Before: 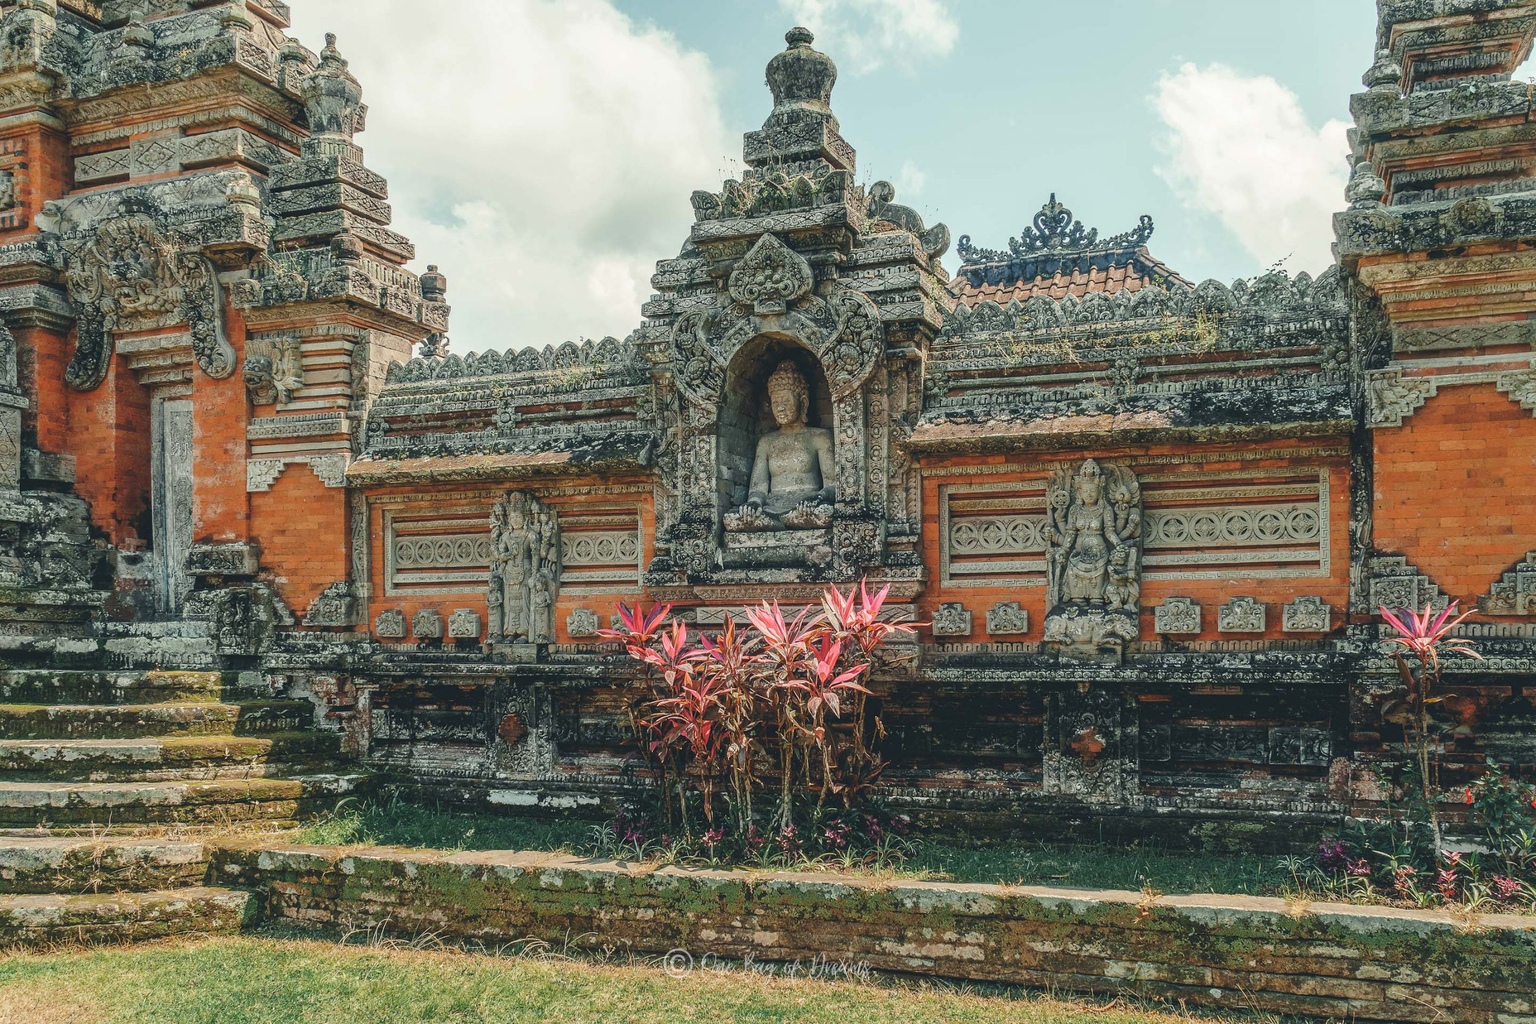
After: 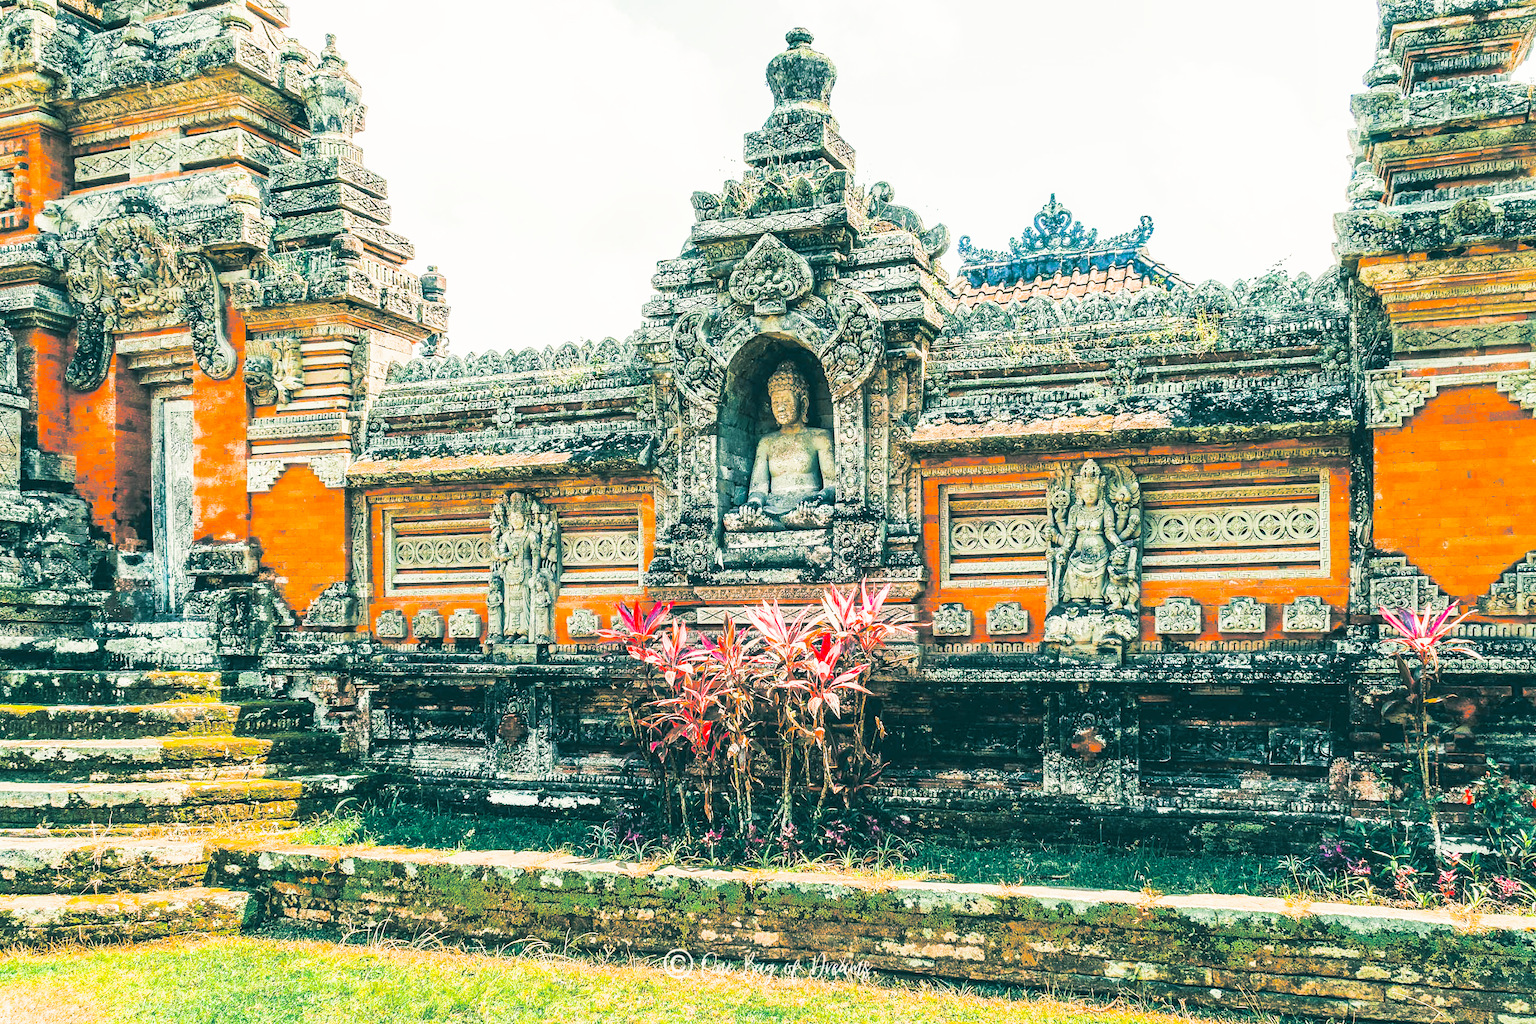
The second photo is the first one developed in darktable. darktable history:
sigmoid: contrast 1.86, skew 0.35
color balance rgb: linear chroma grading › global chroma 15%, perceptual saturation grading › global saturation 30%
exposure: black level correction 0, exposure 1.2 EV, compensate exposure bias true, compensate highlight preservation false
split-toning: shadows › hue 186.43°, highlights › hue 49.29°, compress 30.29%
